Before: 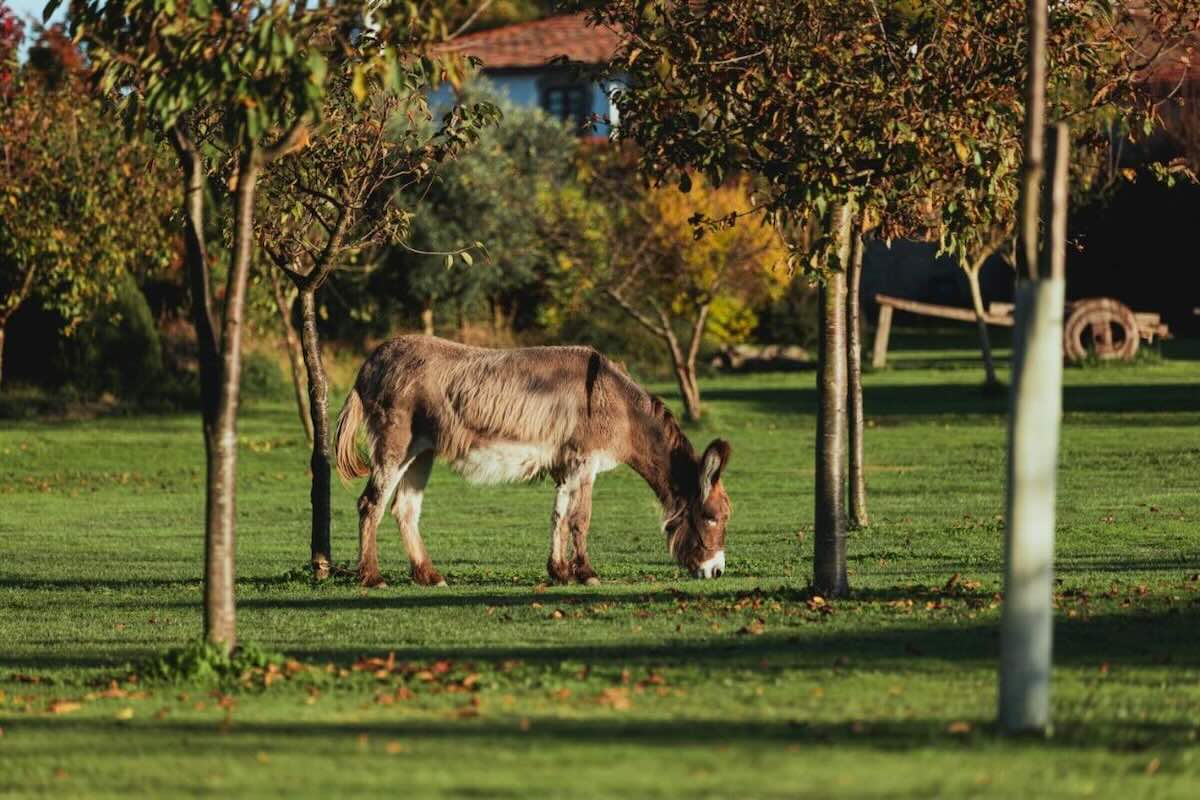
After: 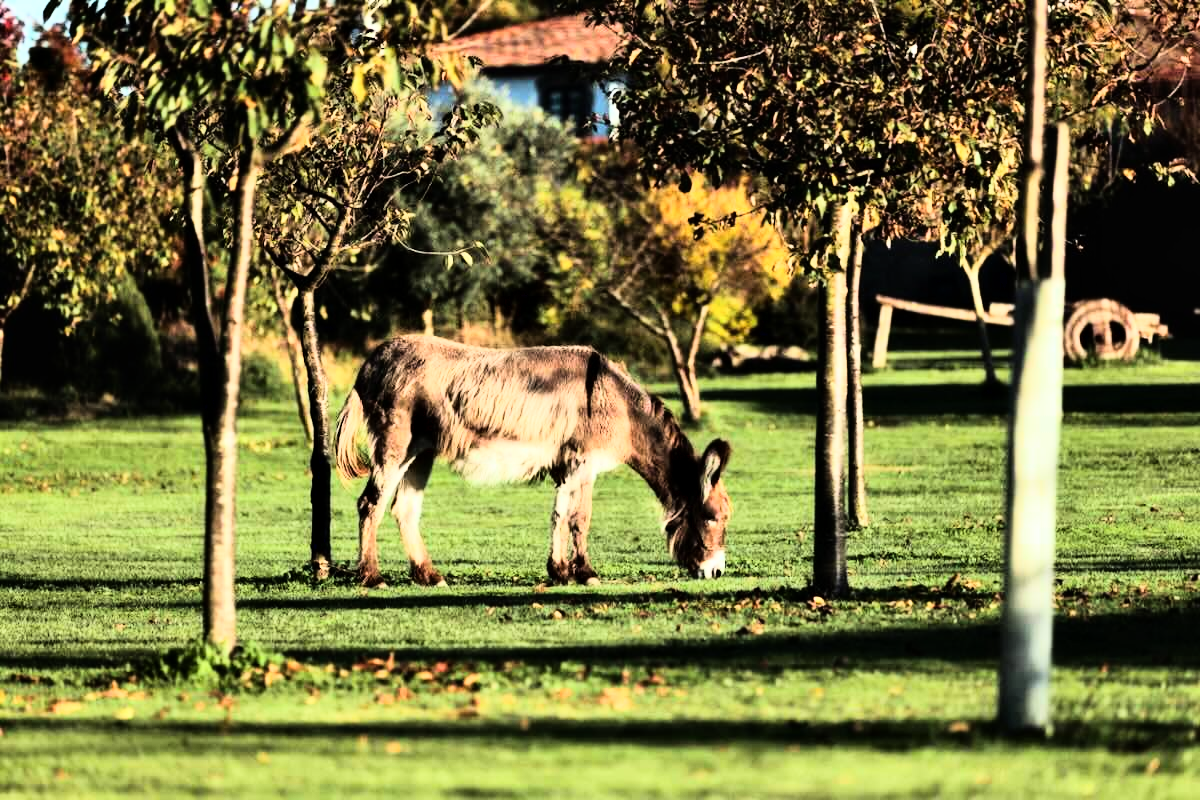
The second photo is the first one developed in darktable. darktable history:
contrast equalizer: y [[0.514, 0.573, 0.581, 0.508, 0.5, 0.5], [0.5 ×6], [0.5 ×6], [0 ×6], [0 ×6]], mix 0.79
rgb curve: curves: ch0 [(0, 0) (0.21, 0.15) (0.24, 0.21) (0.5, 0.75) (0.75, 0.96) (0.89, 0.99) (1, 1)]; ch1 [(0, 0.02) (0.21, 0.13) (0.25, 0.2) (0.5, 0.67) (0.75, 0.9) (0.89, 0.97) (1, 1)]; ch2 [(0, 0.02) (0.21, 0.13) (0.25, 0.2) (0.5, 0.67) (0.75, 0.9) (0.89, 0.97) (1, 1)], compensate middle gray true
